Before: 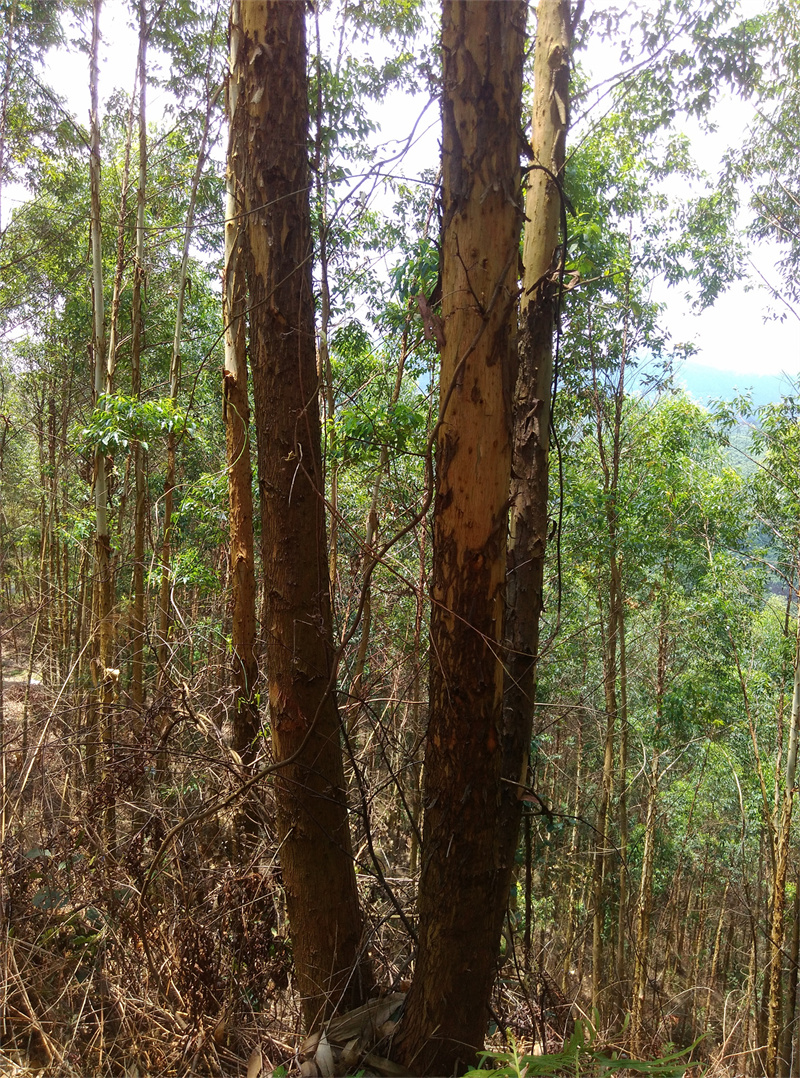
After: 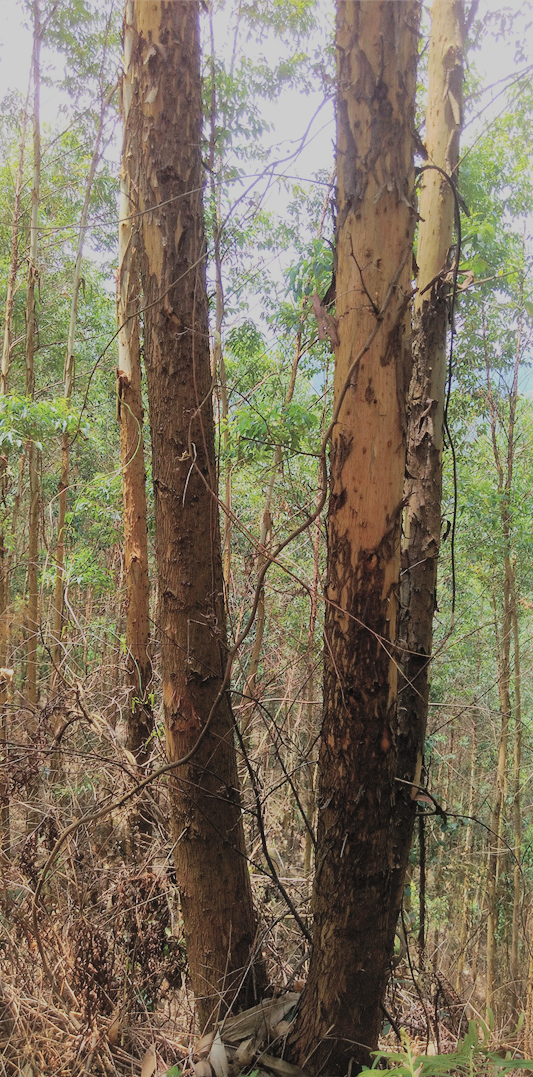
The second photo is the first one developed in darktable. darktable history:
crop and rotate: left 13.416%, right 19.91%
contrast brightness saturation: brightness 0.271
filmic rgb: black relative exposure -7.98 EV, white relative exposure 8.03 EV, hardness 2.51, latitude 11.05%, contrast 0.728, highlights saturation mix 8.81%, shadows ↔ highlights balance 2.16%, iterations of high-quality reconstruction 0
